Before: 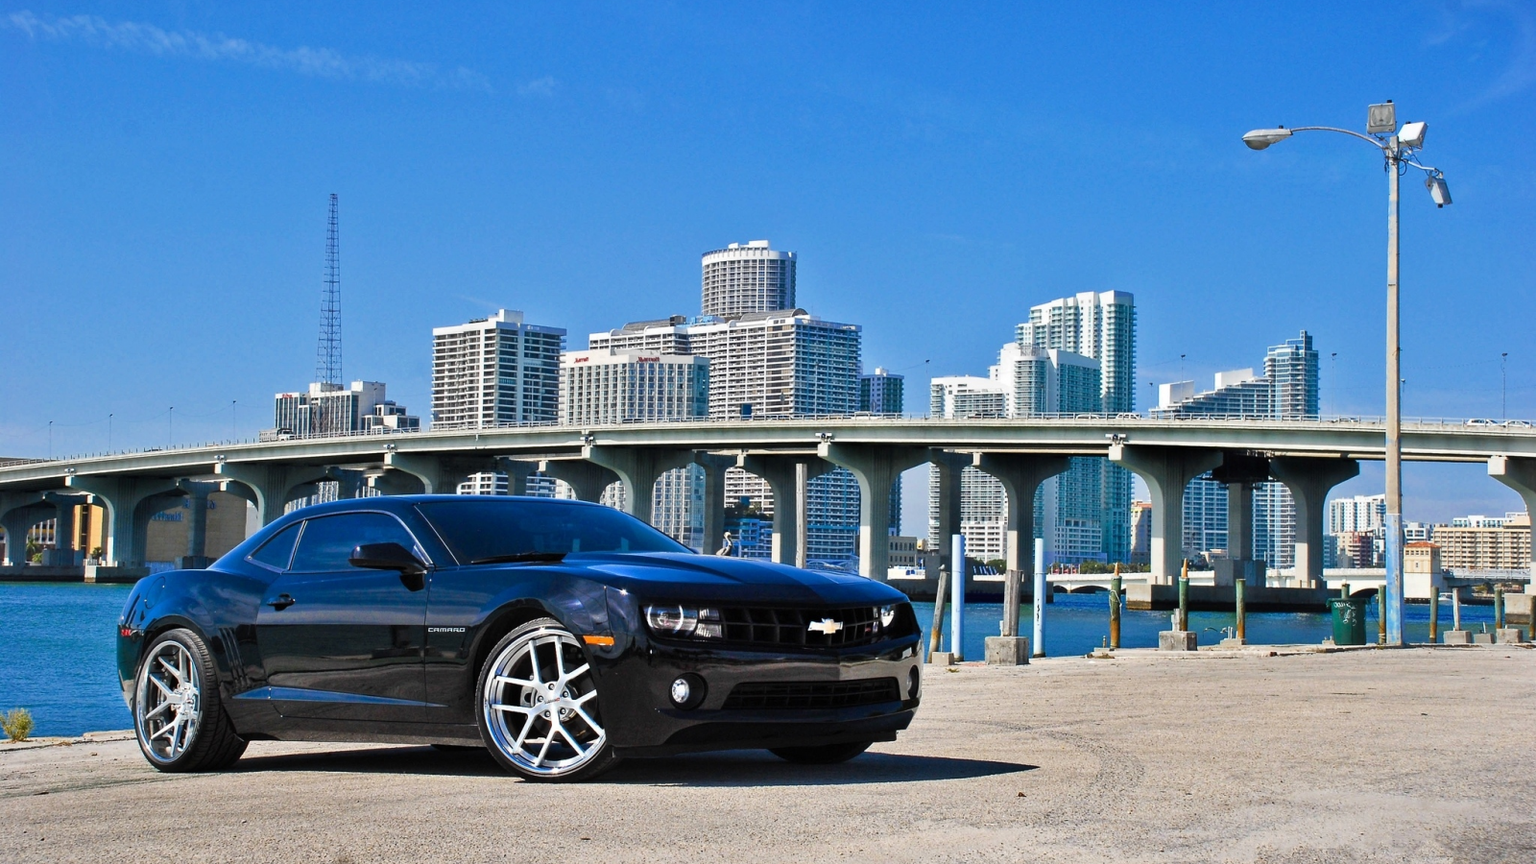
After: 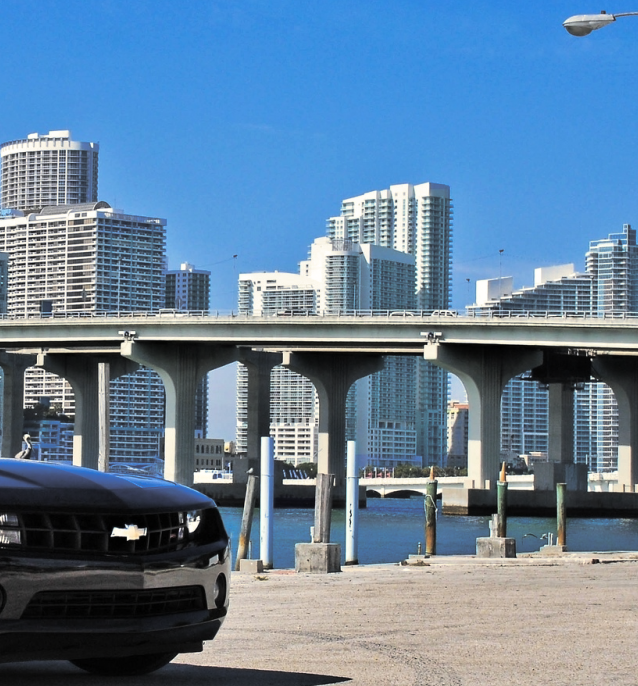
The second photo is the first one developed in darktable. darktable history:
split-toning: shadows › hue 43.2°, shadows › saturation 0, highlights › hue 50.4°, highlights › saturation 1
crop: left 45.721%, top 13.393%, right 14.118%, bottom 10.01%
